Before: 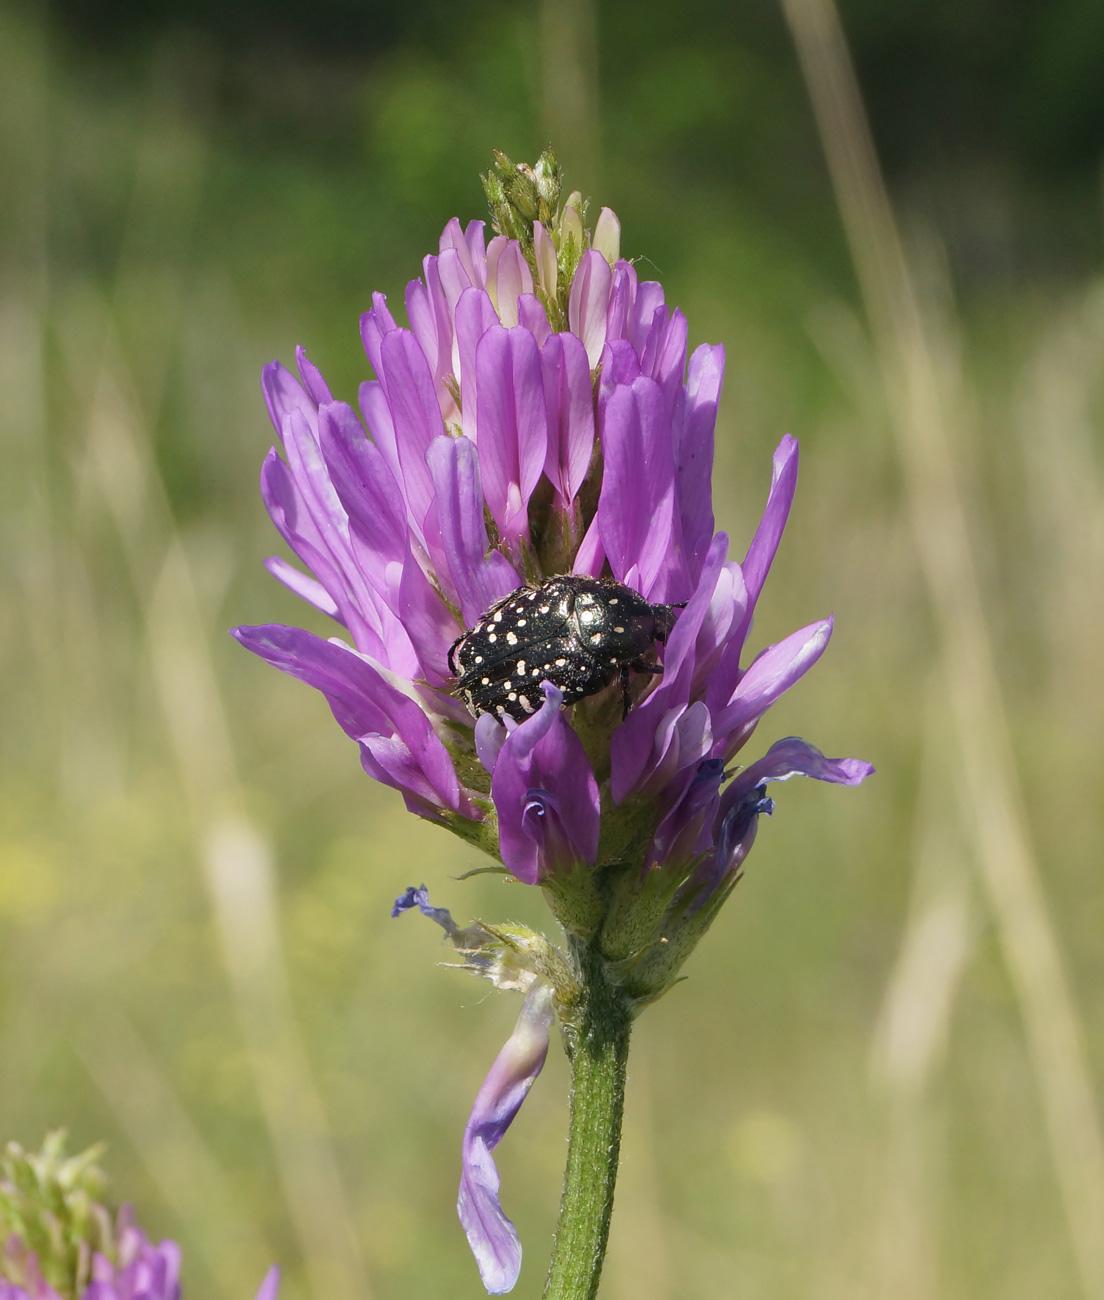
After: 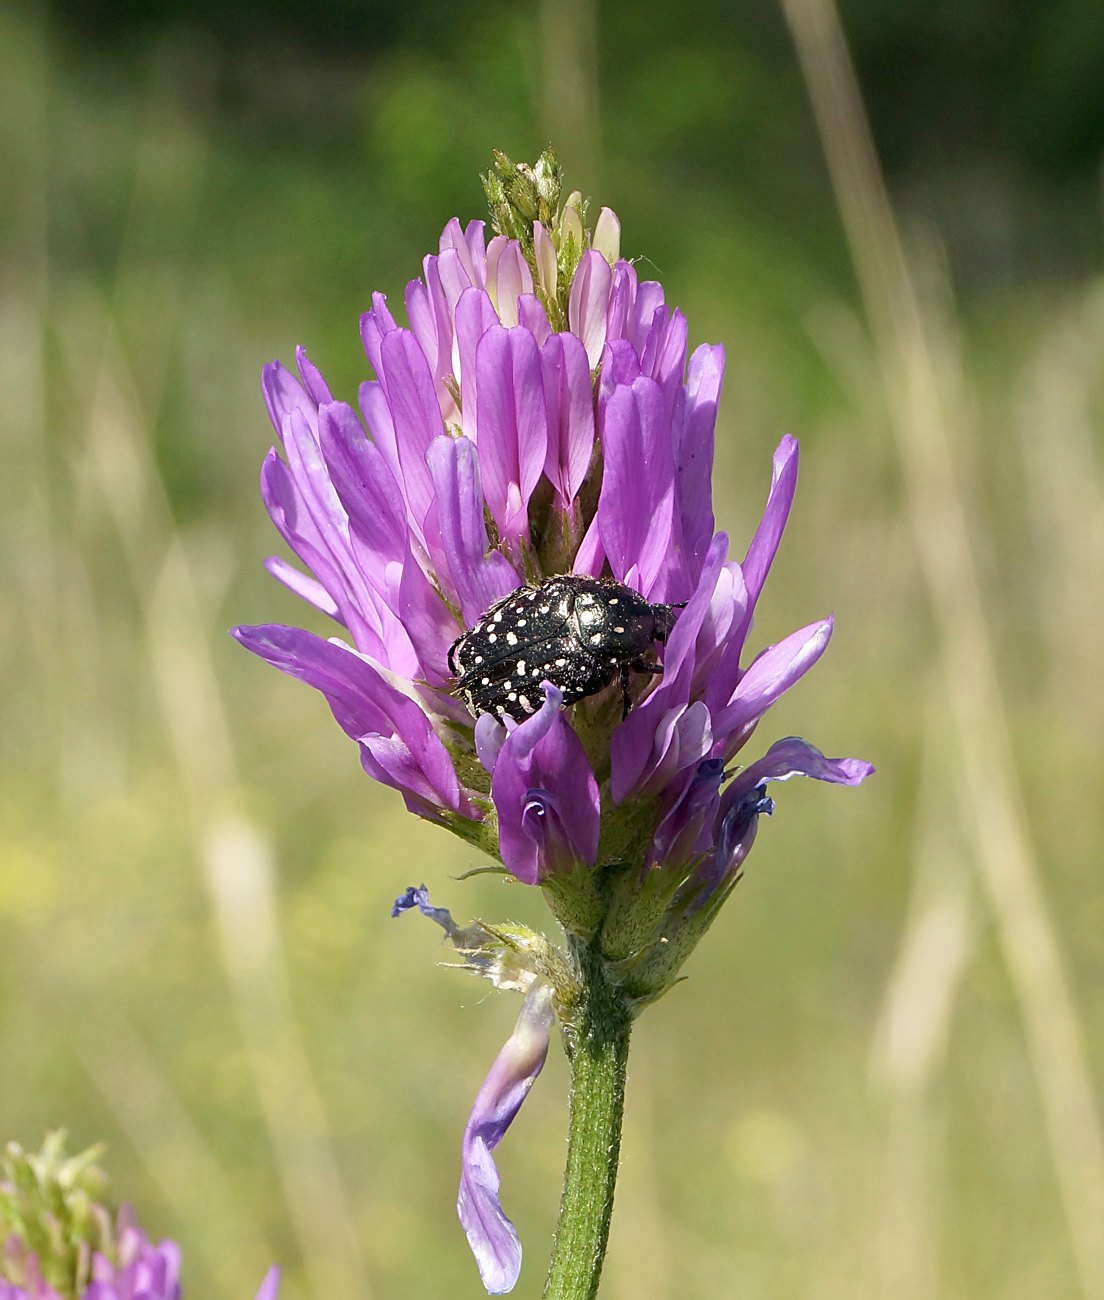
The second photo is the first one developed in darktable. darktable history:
exposure: black level correction 0.005, exposure 0.273 EV, compensate exposure bias true, compensate highlight preservation false
sharpen: on, module defaults
